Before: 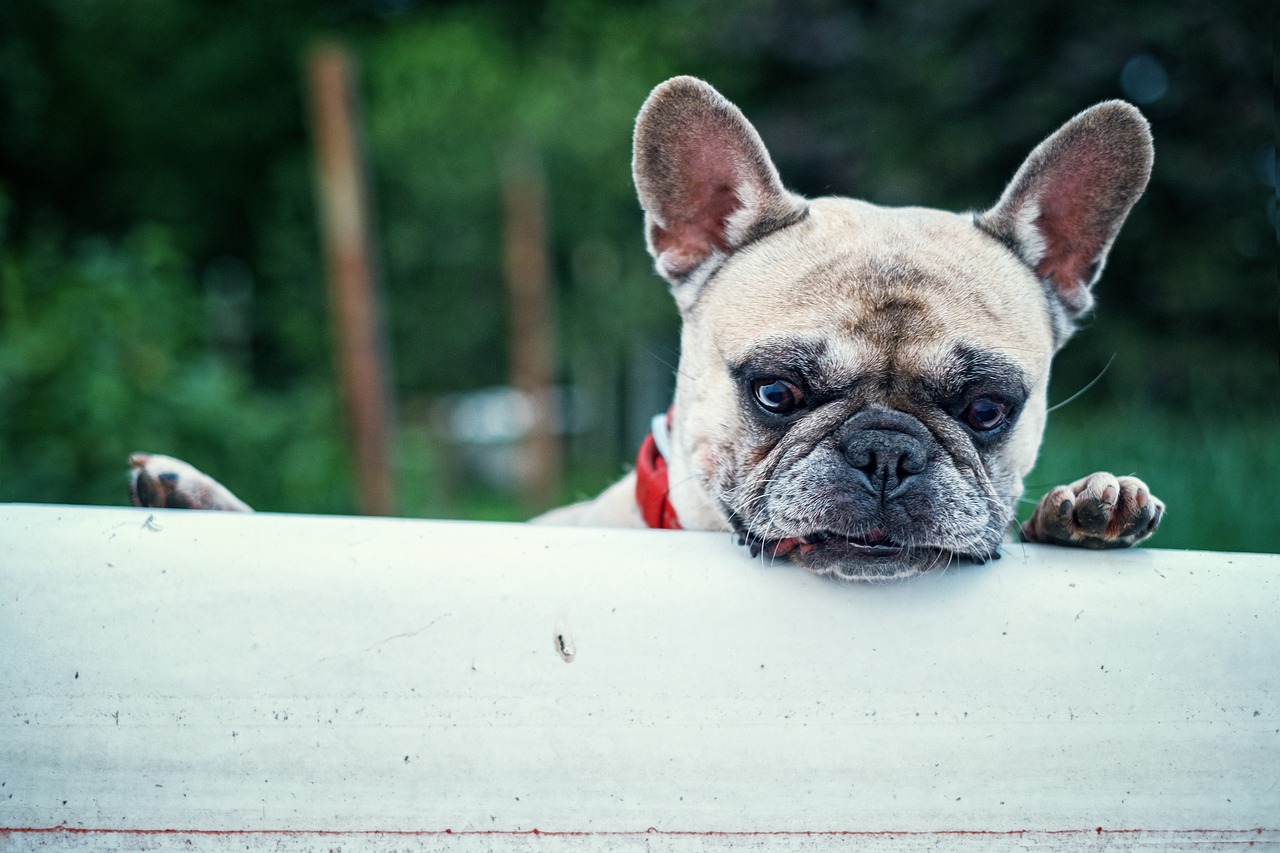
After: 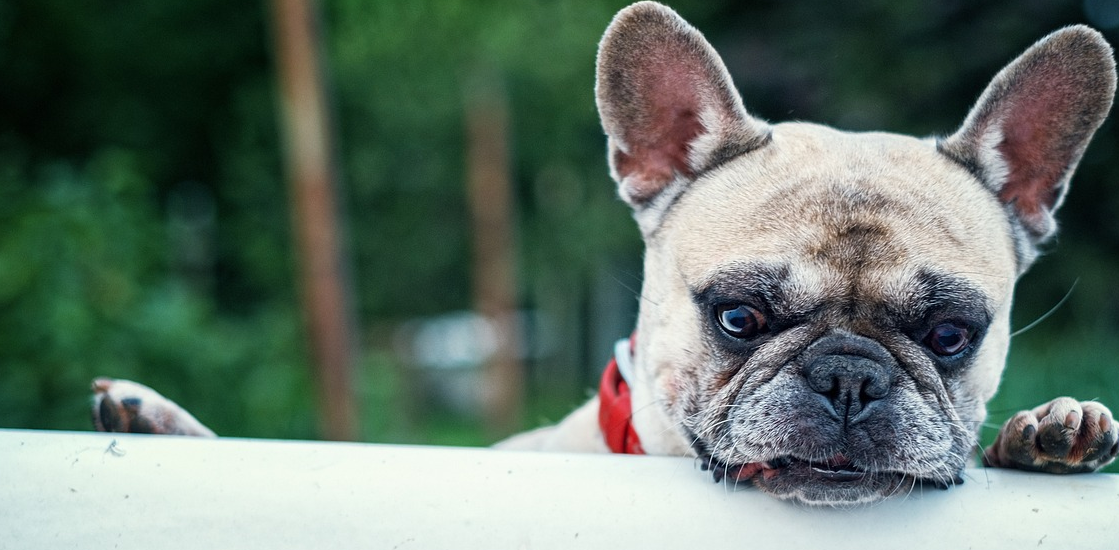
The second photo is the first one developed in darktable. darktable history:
crop: left 2.919%, top 8.823%, right 9.613%, bottom 26.601%
